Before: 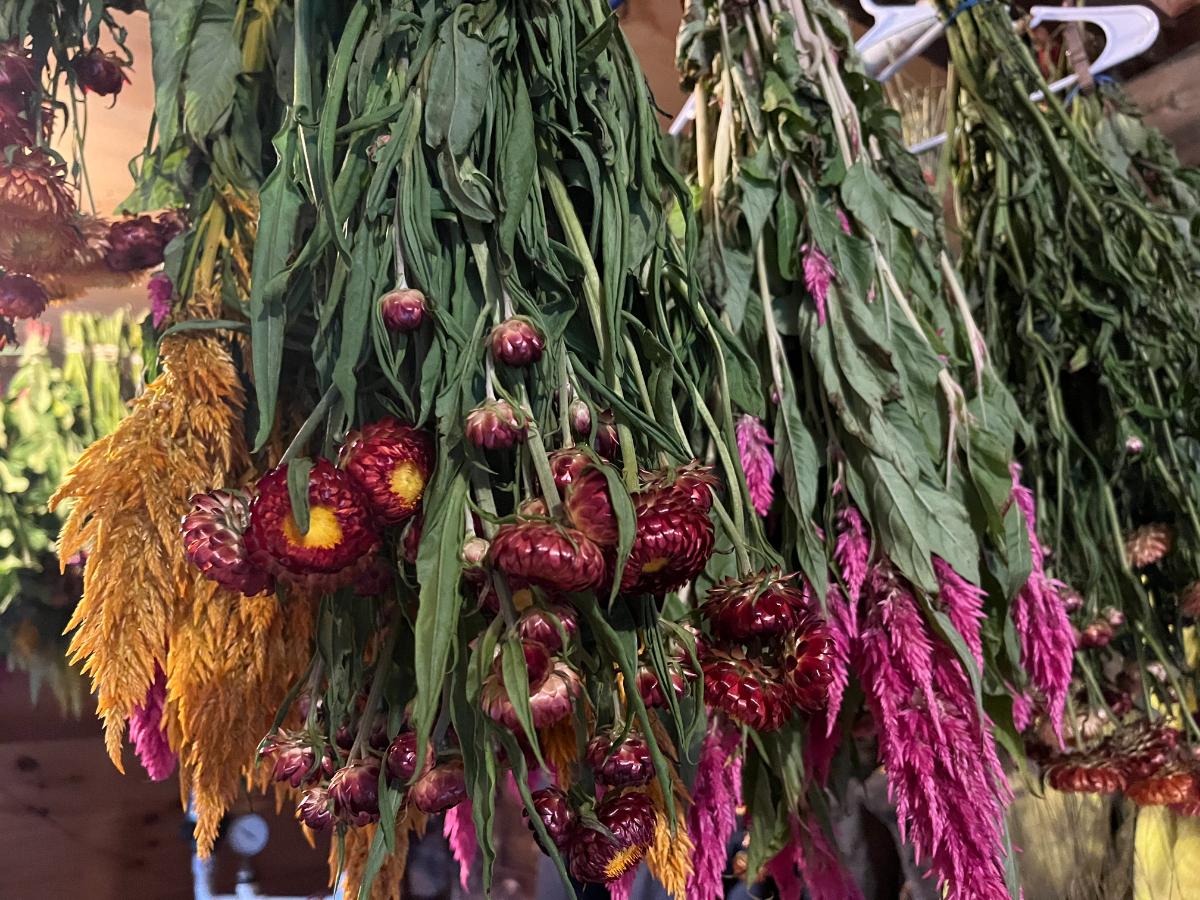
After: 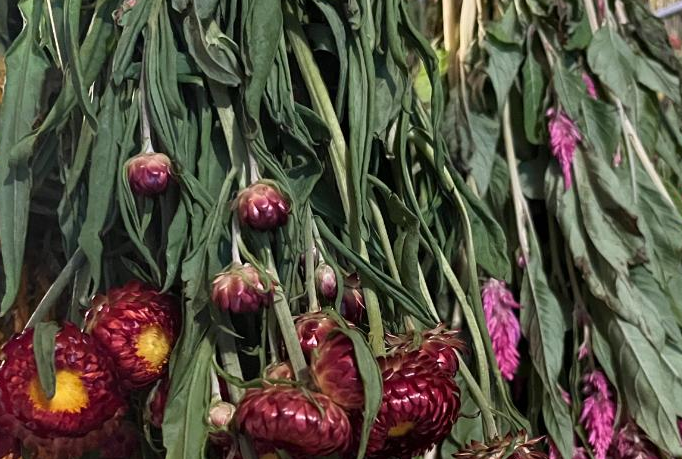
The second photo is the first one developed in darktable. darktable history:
crop: left 21.21%, top 15.177%, right 21.933%, bottom 33.739%
